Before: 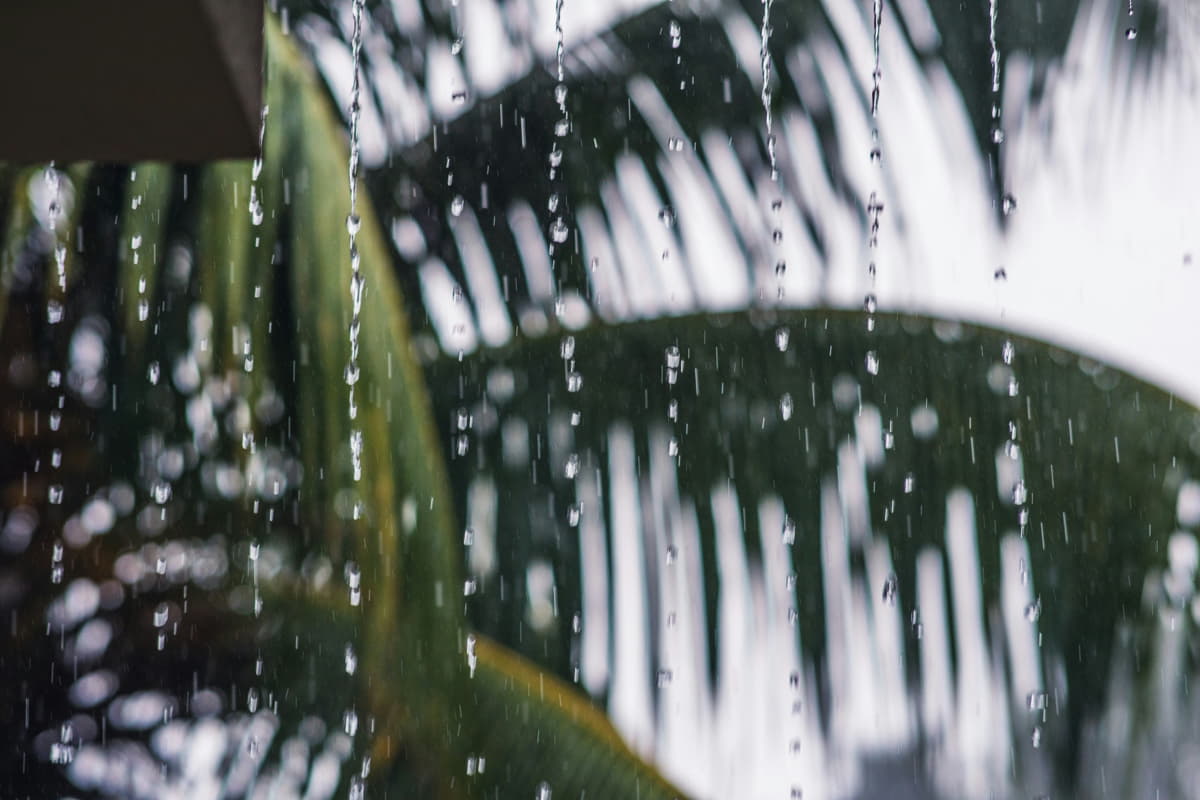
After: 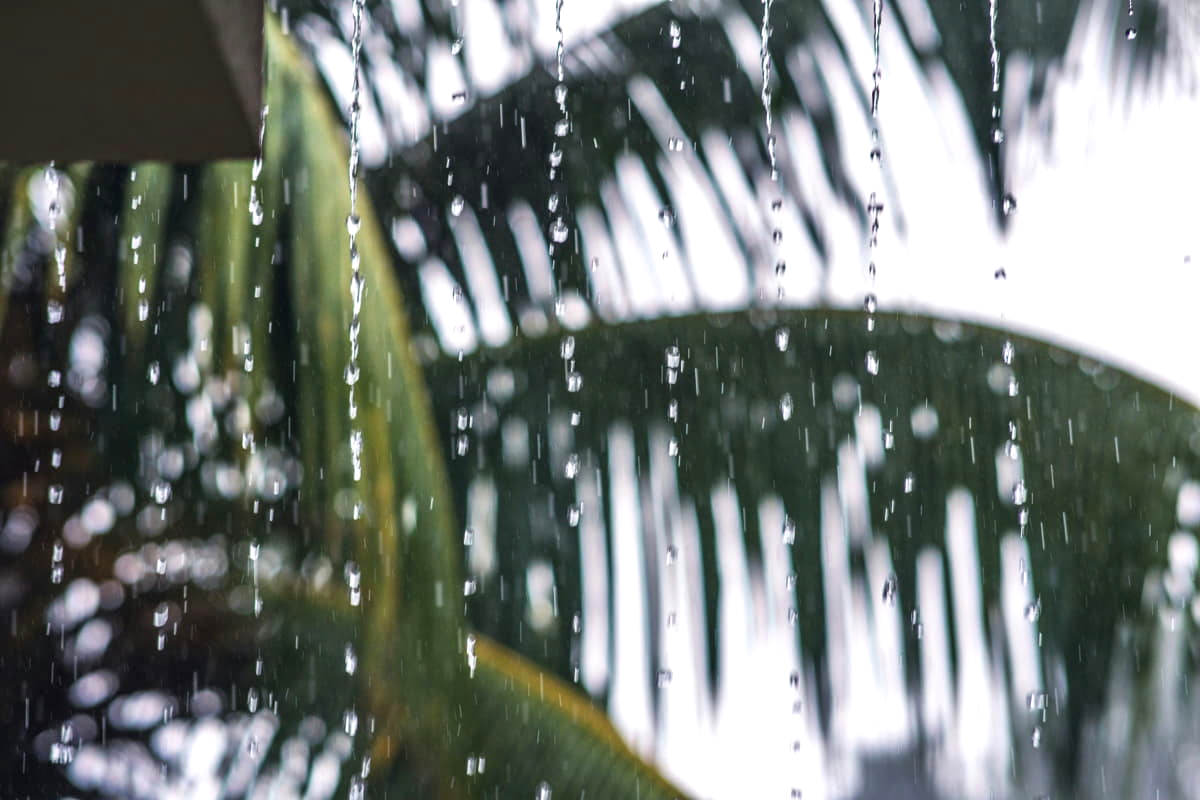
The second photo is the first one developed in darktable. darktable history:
shadows and highlights: shadows 21, highlights -36.8, soften with gaussian
exposure: black level correction 0.001, exposure 0.5 EV, compensate highlight preservation false
